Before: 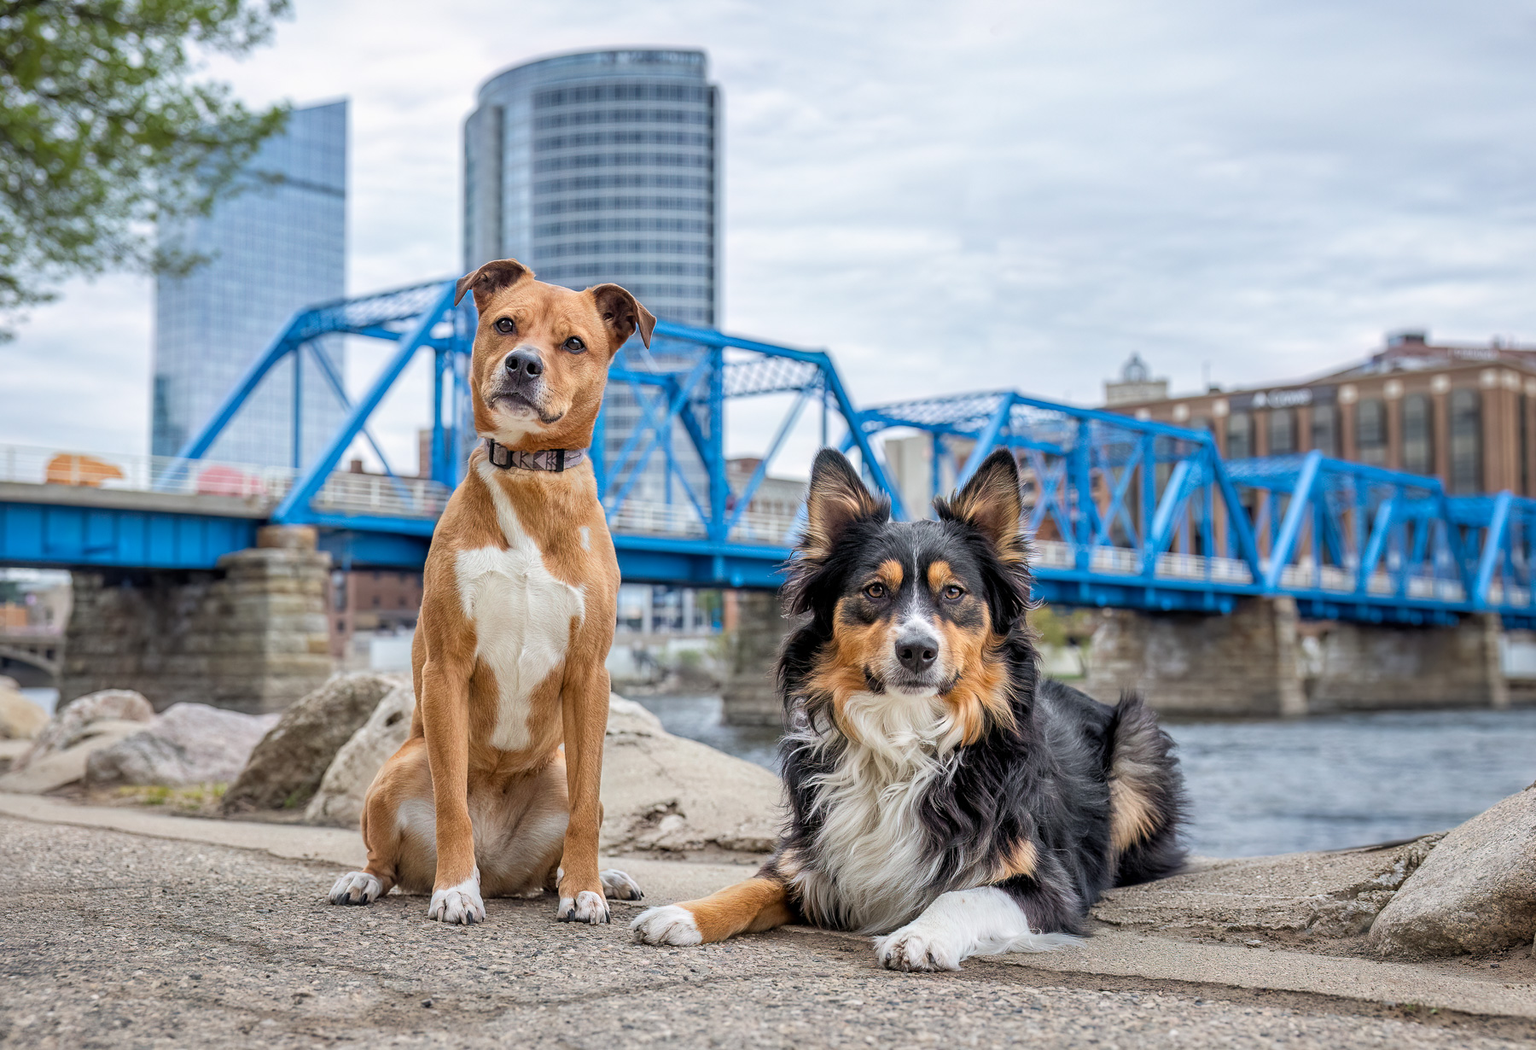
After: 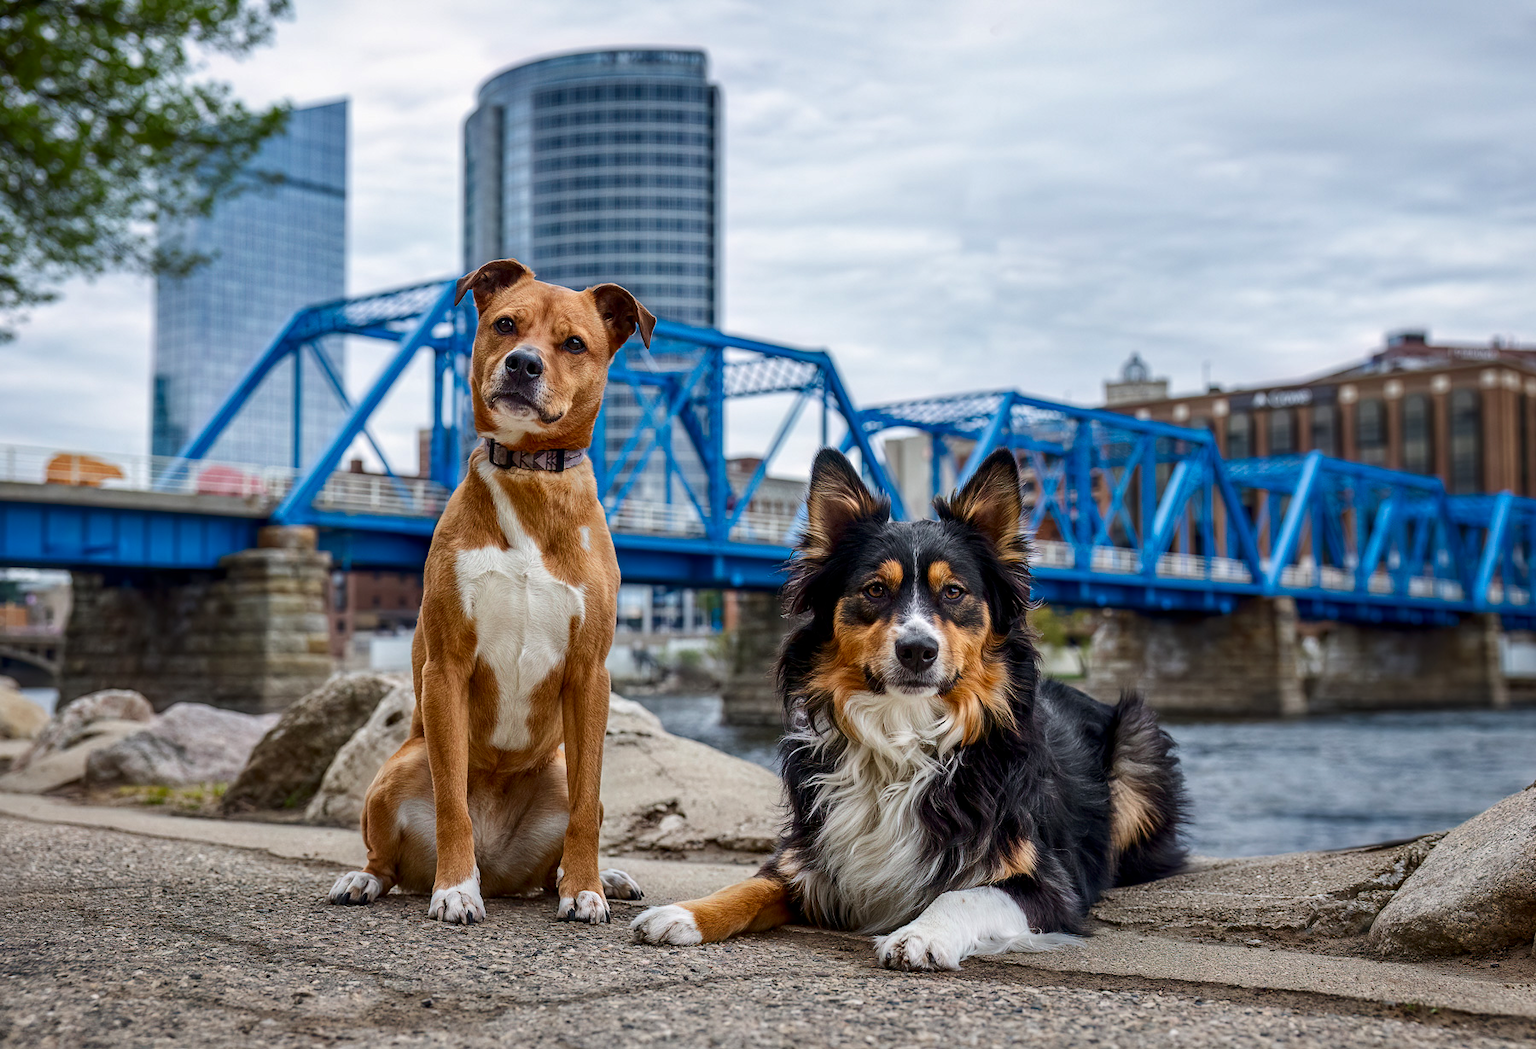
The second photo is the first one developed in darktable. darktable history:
contrast brightness saturation: contrast 0.098, brightness -0.271, saturation 0.138
